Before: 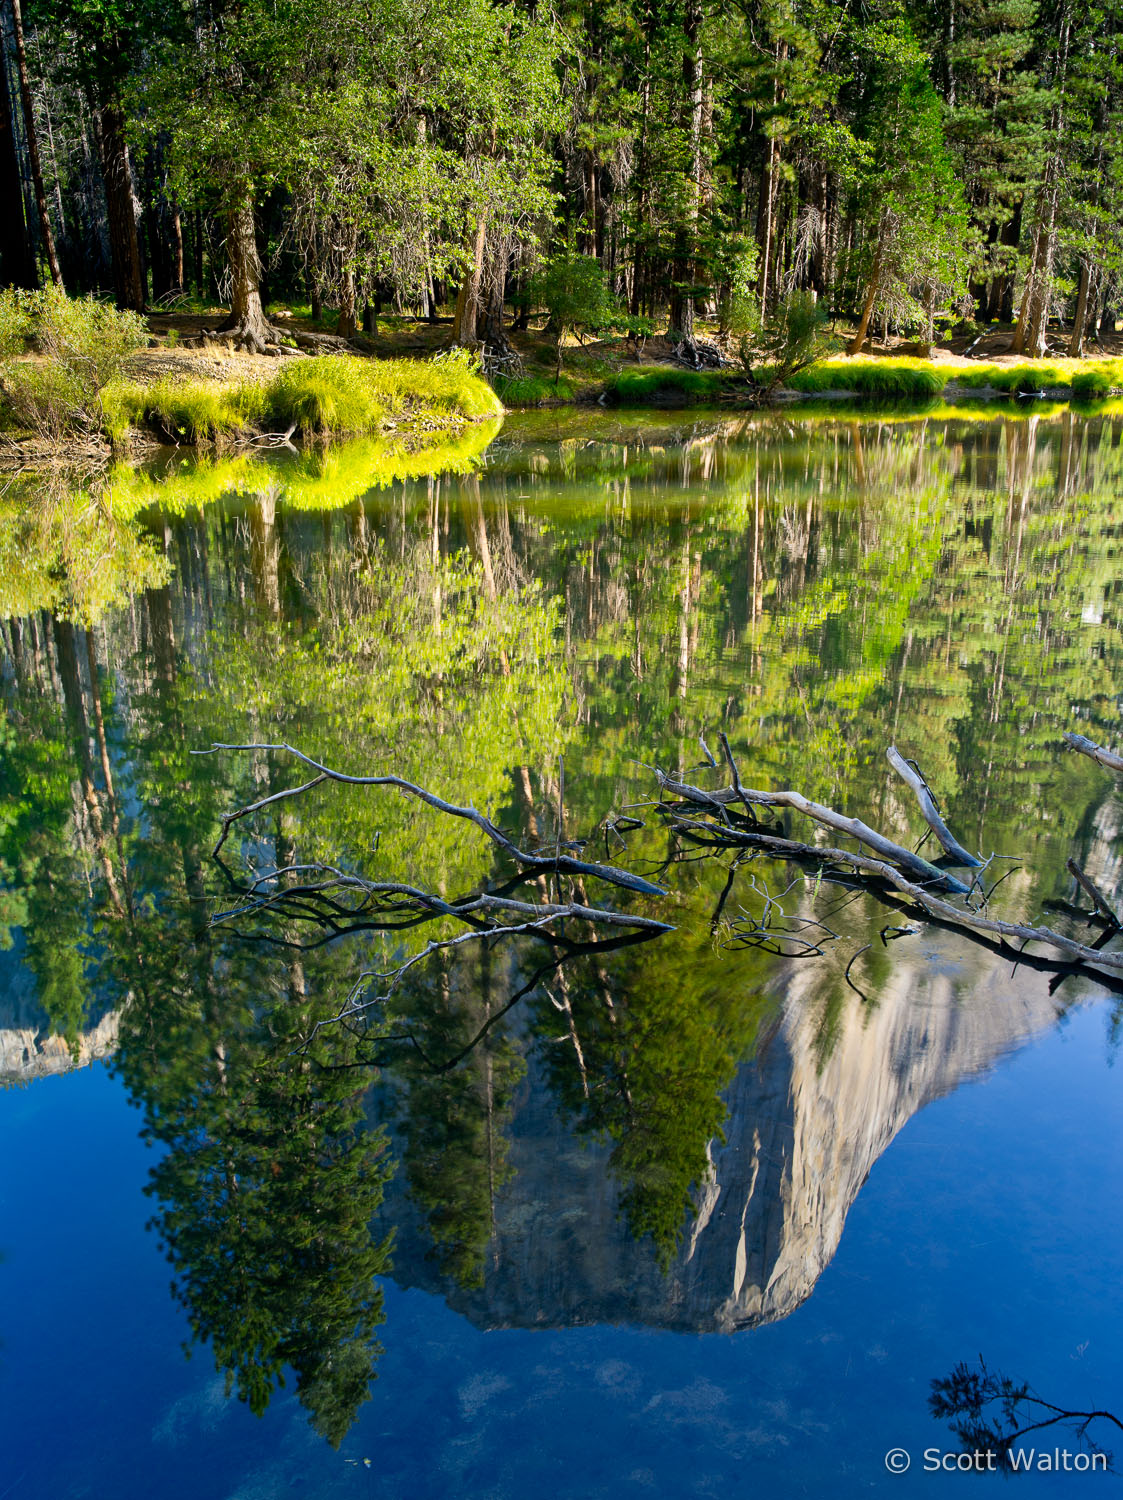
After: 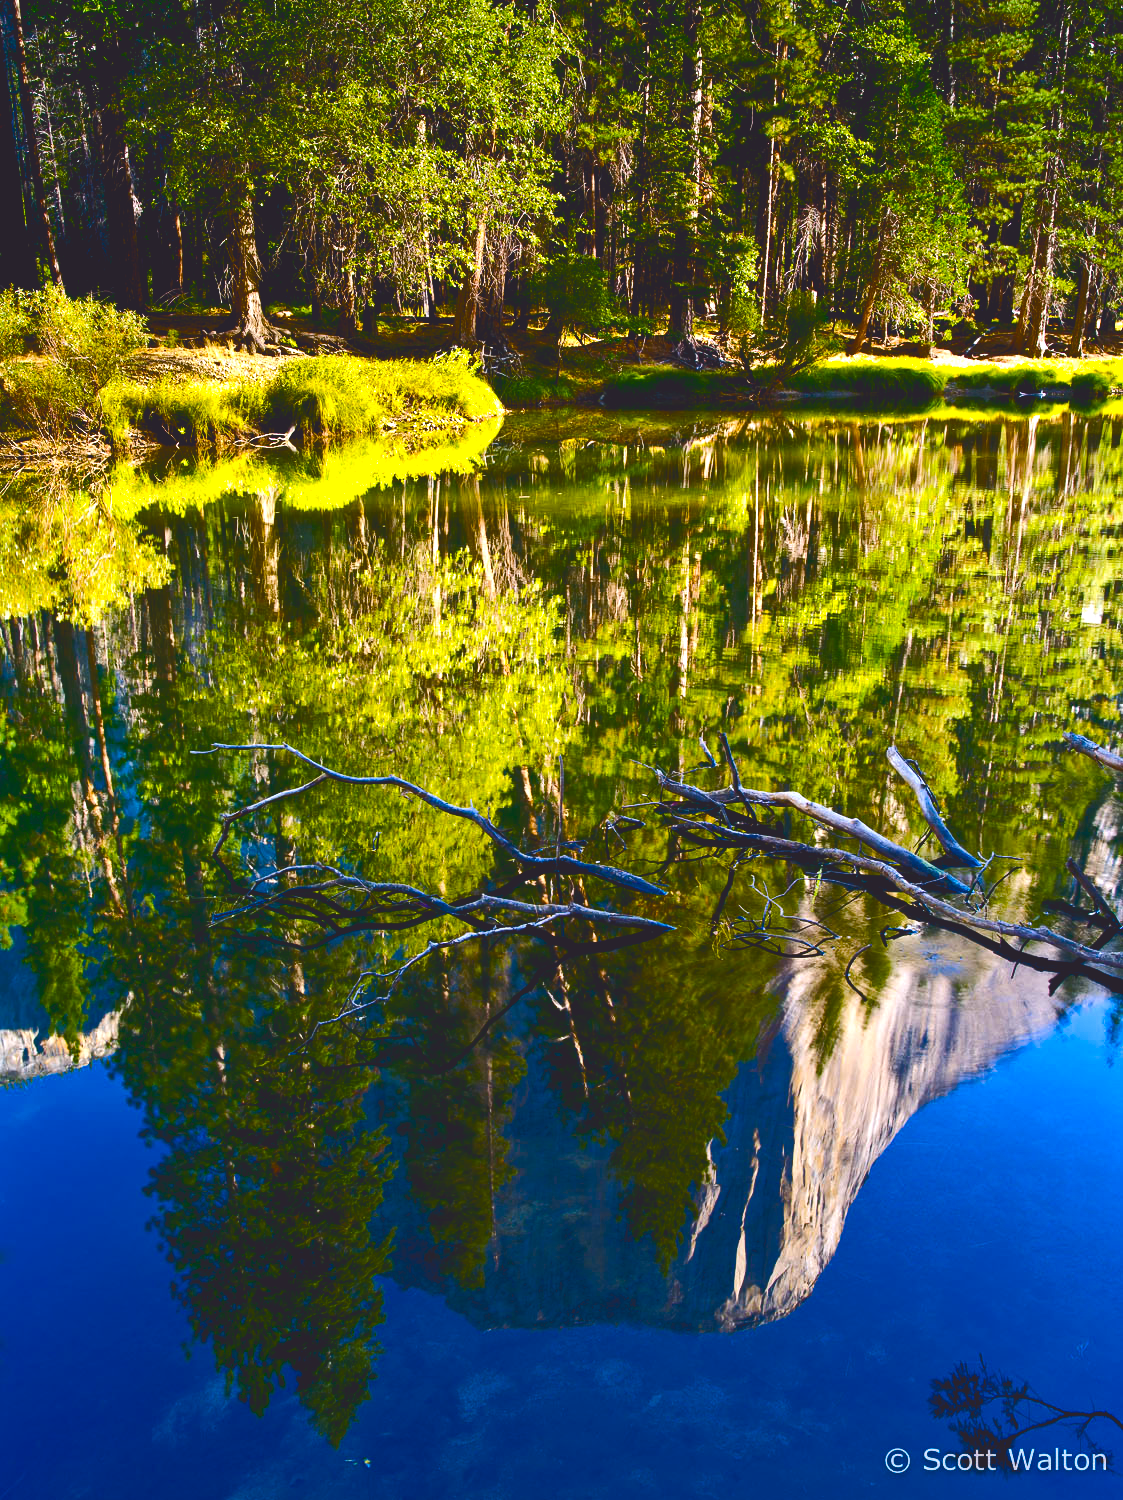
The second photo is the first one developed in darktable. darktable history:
tone curve: curves: ch0 [(0, 0.142) (0.384, 0.314) (0.752, 0.711) (0.991, 0.95)]; ch1 [(0.006, 0.129) (0.346, 0.384) (1, 1)]; ch2 [(0.003, 0.057) (0.261, 0.248) (1, 1)], color space Lab, independent channels
color balance rgb: global offset › luminance -0.37%, perceptual saturation grading › highlights -17.77%, perceptual saturation grading › mid-tones 33.1%, perceptual saturation grading › shadows 50.52%, perceptual brilliance grading › highlights 20%, perceptual brilliance grading › mid-tones 20%, perceptual brilliance grading › shadows -20%, global vibrance 50%
